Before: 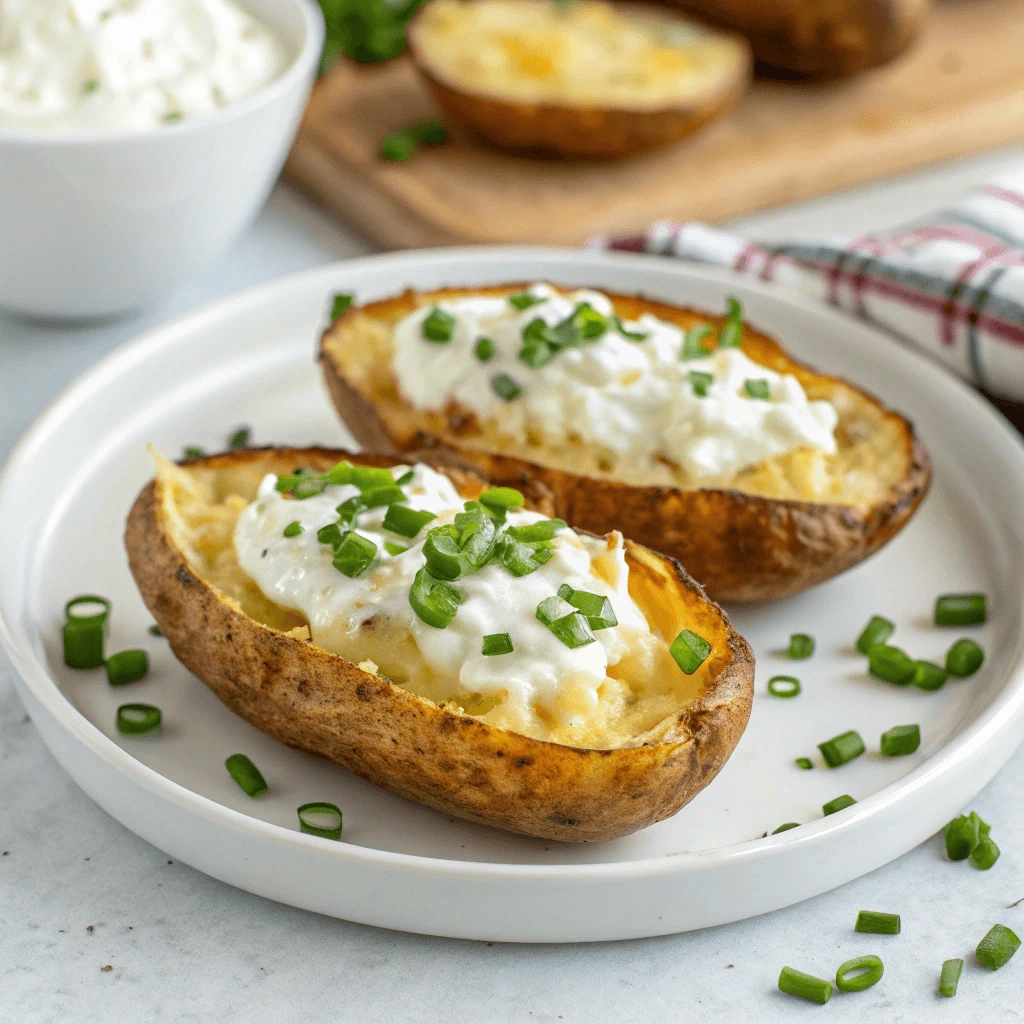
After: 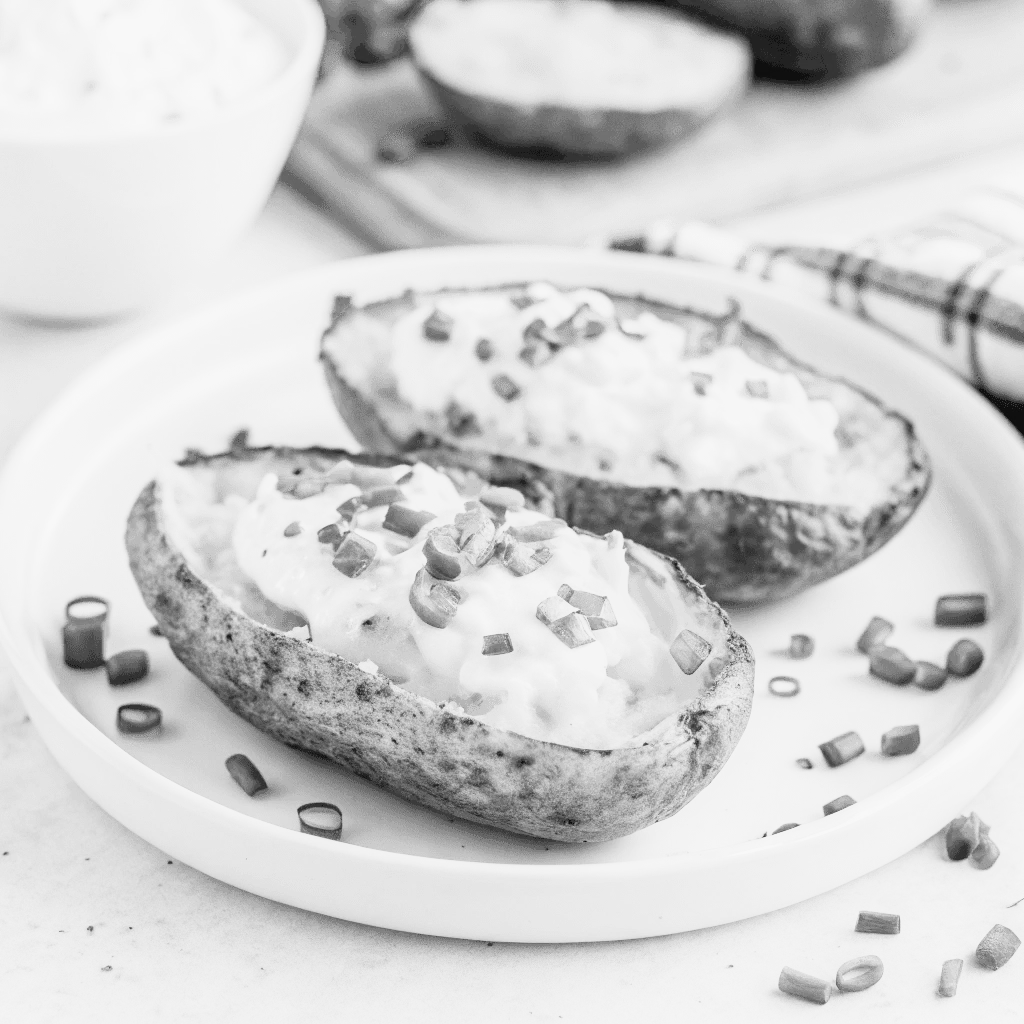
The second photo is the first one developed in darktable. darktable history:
color balance rgb: contrast -30%
monochrome: on, module defaults
rgb curve: curves: ch0 [(0, 0) (0.21, 0.15) (0.24, 0.21) (0.5, 0.75) (0.75, 0.96) (0.89, 0.99) (1, 1)]; ch1 [(0, 0.02) (0.21, 0.13) (0.25, 0.2) (0.5, 0.67) (0.75, 0.9) (0.89, 0.97) (1, 1)]; ch2 [(0, 0.02) (0.21, 0.13) (0.25, 0.2) (0.5, 0.67) (0.75, 0.9) (0.89, 0.97) (1, 1)], compensate middle gray true
